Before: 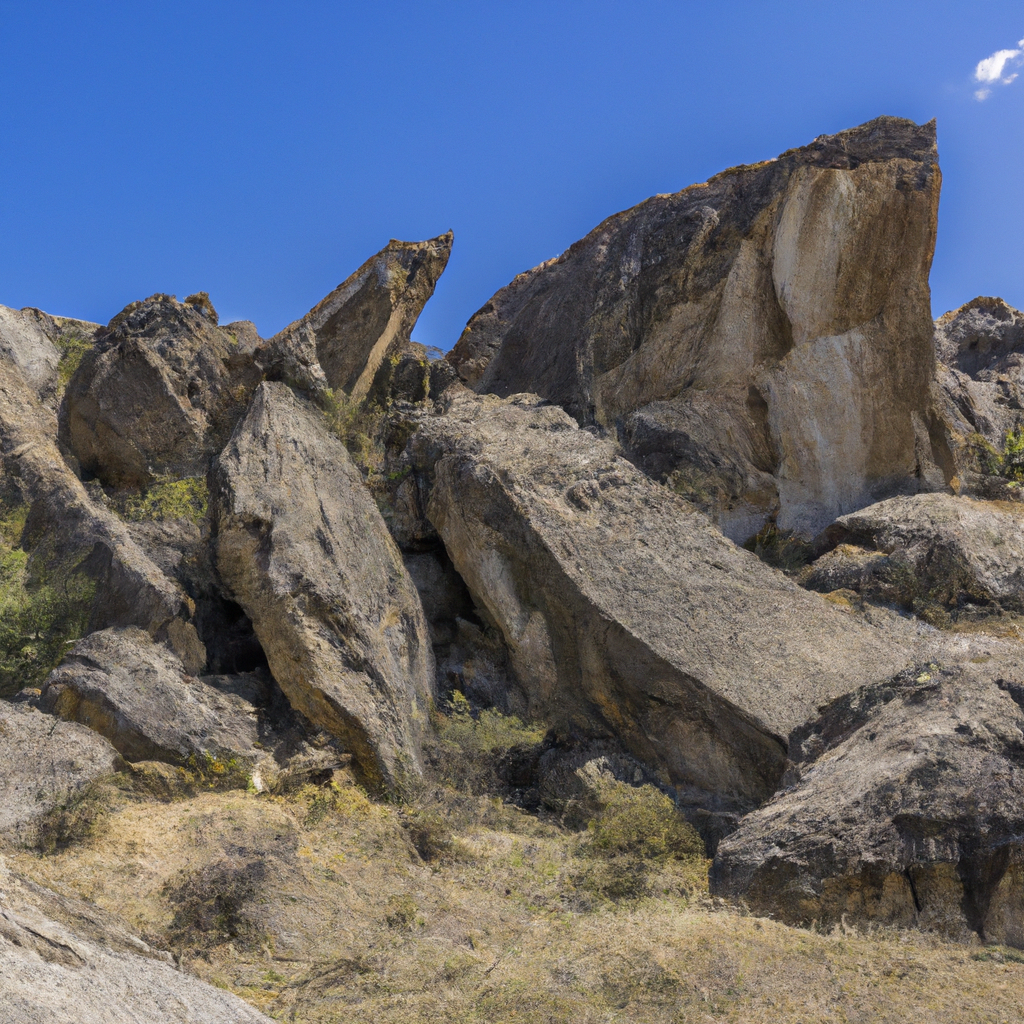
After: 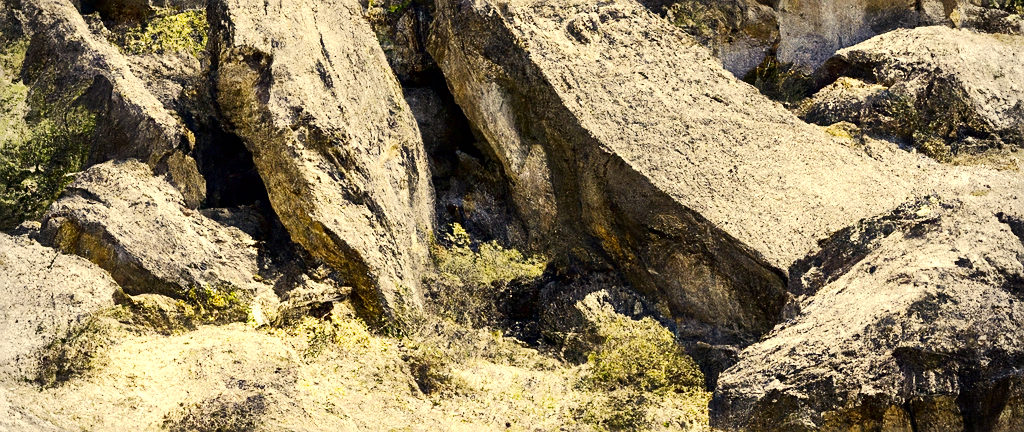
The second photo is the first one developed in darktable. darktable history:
sharpen: on, module defaults
crop: top 45.627%, bottom 12.112%
tone equalizer: -8 EV -1.12 EV, -7 EV -1 EV, -6 EV -0.836 EV, -5 EV -0.576 EV, -3 EV 0.61 EV, -2 EV 0.894 EV, -1 EV 0.988 EV, +0 EV 1.06 EV
exposure: black level correction 0, exposure 0.694 EV, compensate exposure bias true, compensate highlight preservation false
contrast brightness saturation: brightness -0.51
base curve: curves: ch0 [(0, 0) (0.088, 0.125) (0.176, 0.251) (0.354, 0.501) (0.613, 0.749) (1, 0.877)], preserve colors none
color correction: highlights a* 2.57, highlights b* 23.11
vignetting: fall-off radius 60.81%, unbound false
